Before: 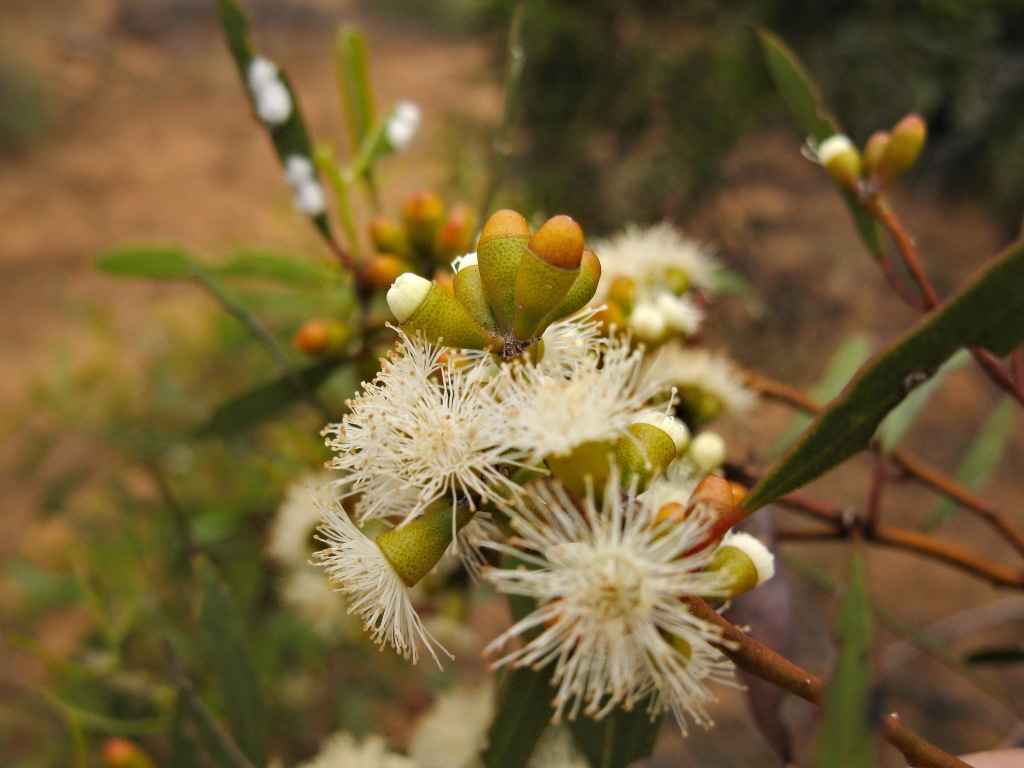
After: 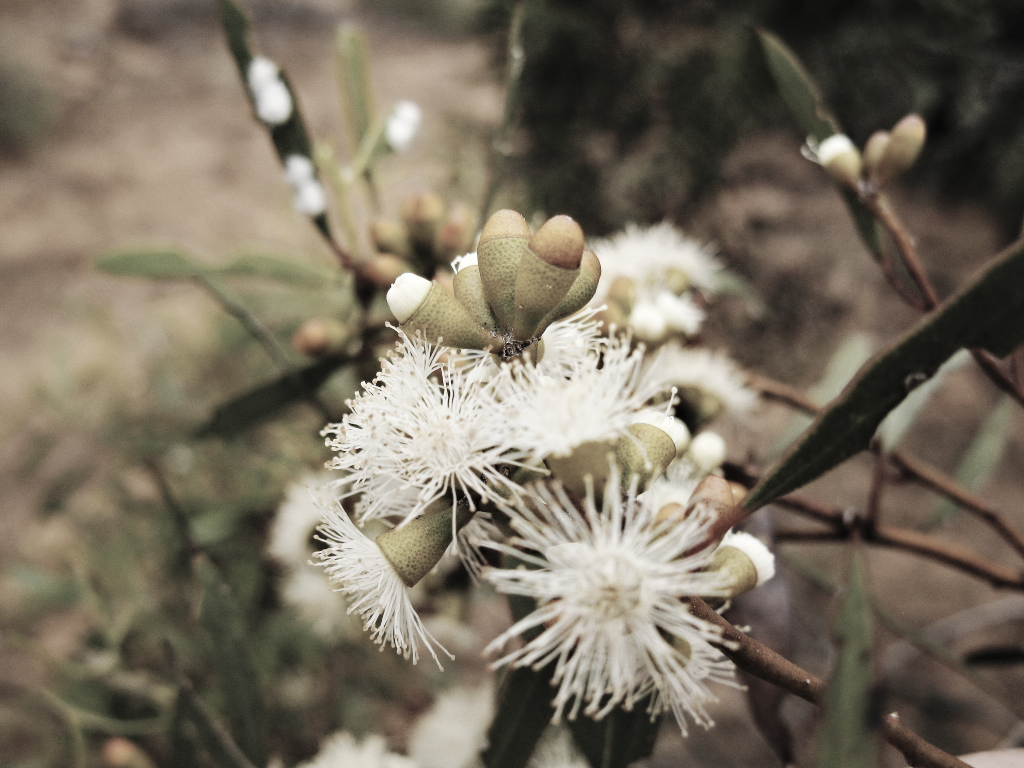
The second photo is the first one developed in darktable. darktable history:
base curve: curves: ch0 [(0, 0) (0.036, 0.025) (0.121, 0.166) (0.206, 0.329) (0.605, 0.79) (1, 1)], preserve colors none
color correction: highlights b* 0.055, saturation 0.276
